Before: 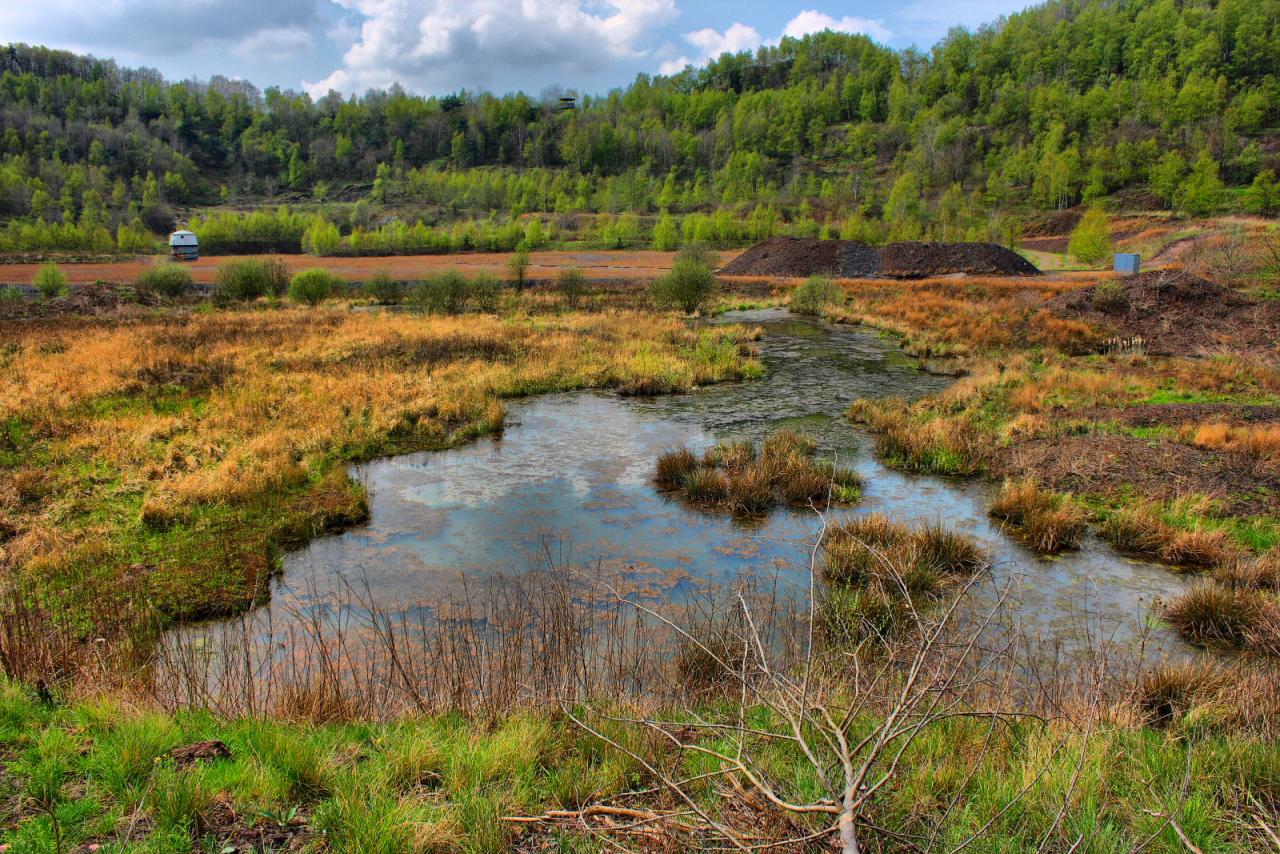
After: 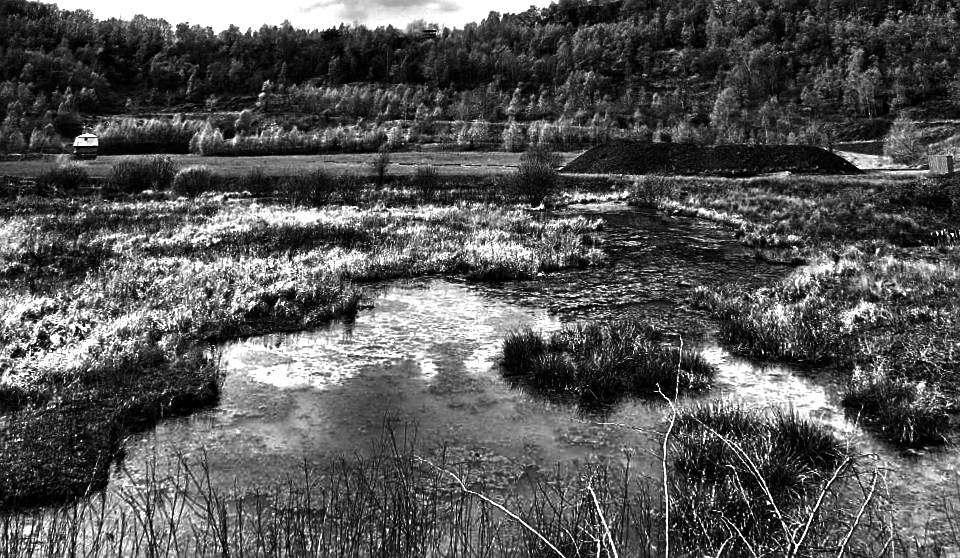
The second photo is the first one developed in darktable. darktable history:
rotate and perspective: rotation 0.72°, lens shift (vertical) -0.352, lens shift (horizontal) -0.051, crop left 0.152, crop right 0.859, crop top 0.019, crop bottom 0.964
crop: left 1.509%, top 3.452%, right 7.696%, bottom 28.452%
exposure: black level correction -0.002, exposure 1.35 EV, compensate highlight preservation false
sharpen: on, module defaults
contrast brightness saturation: contrast 0.02, brightness -1, saturation -1
